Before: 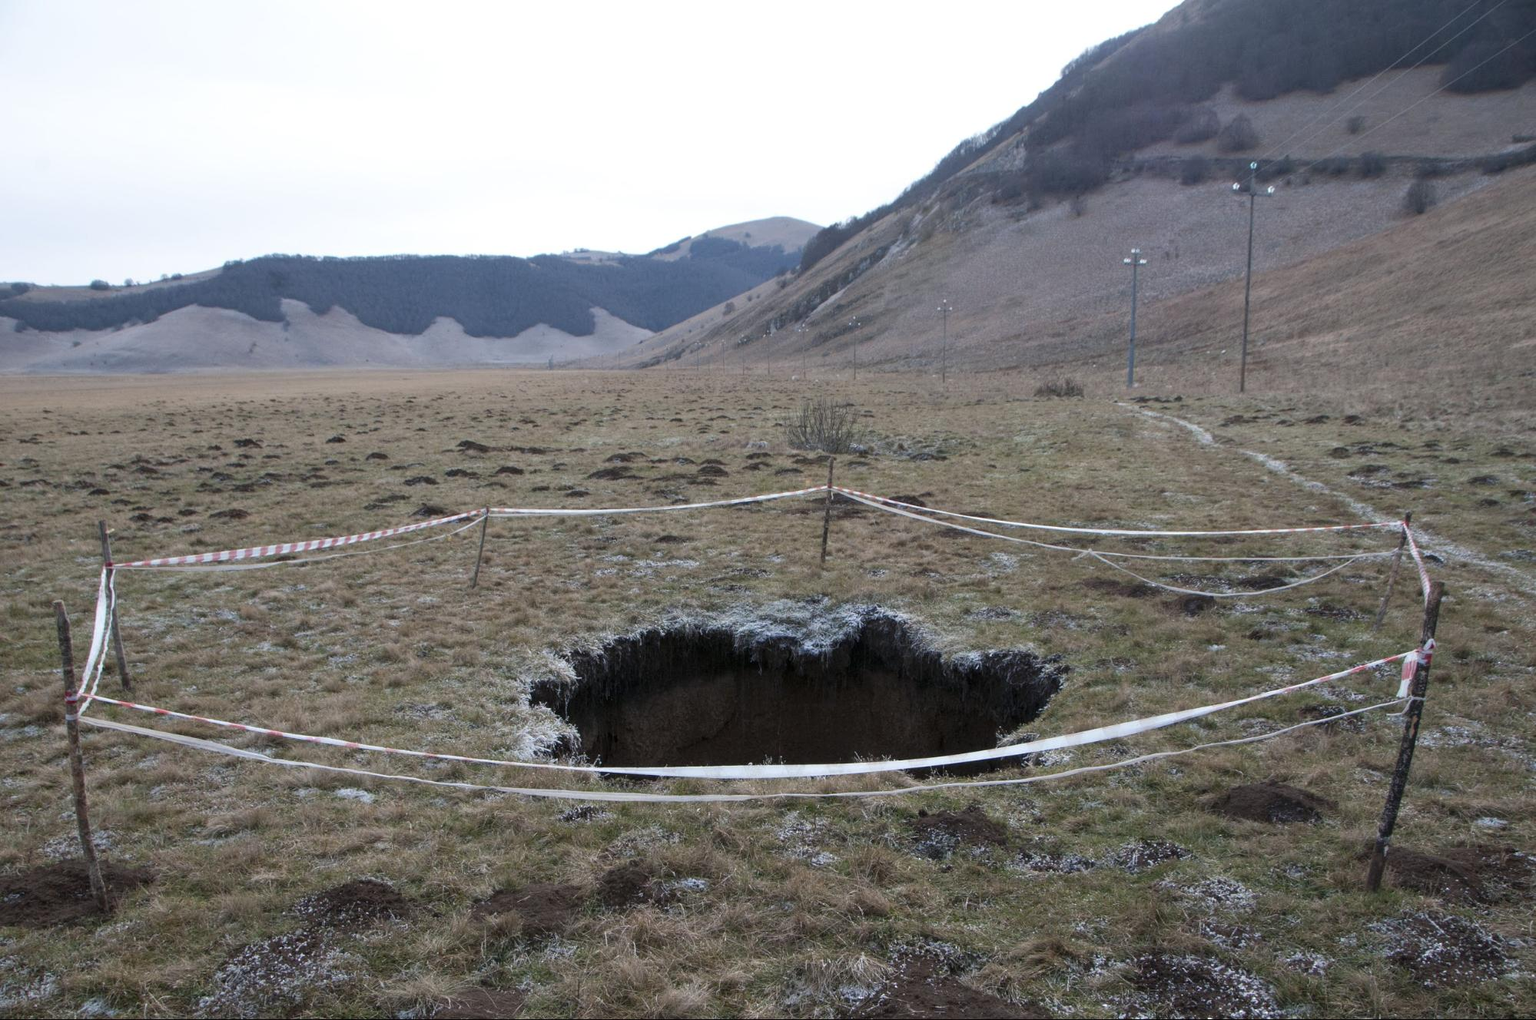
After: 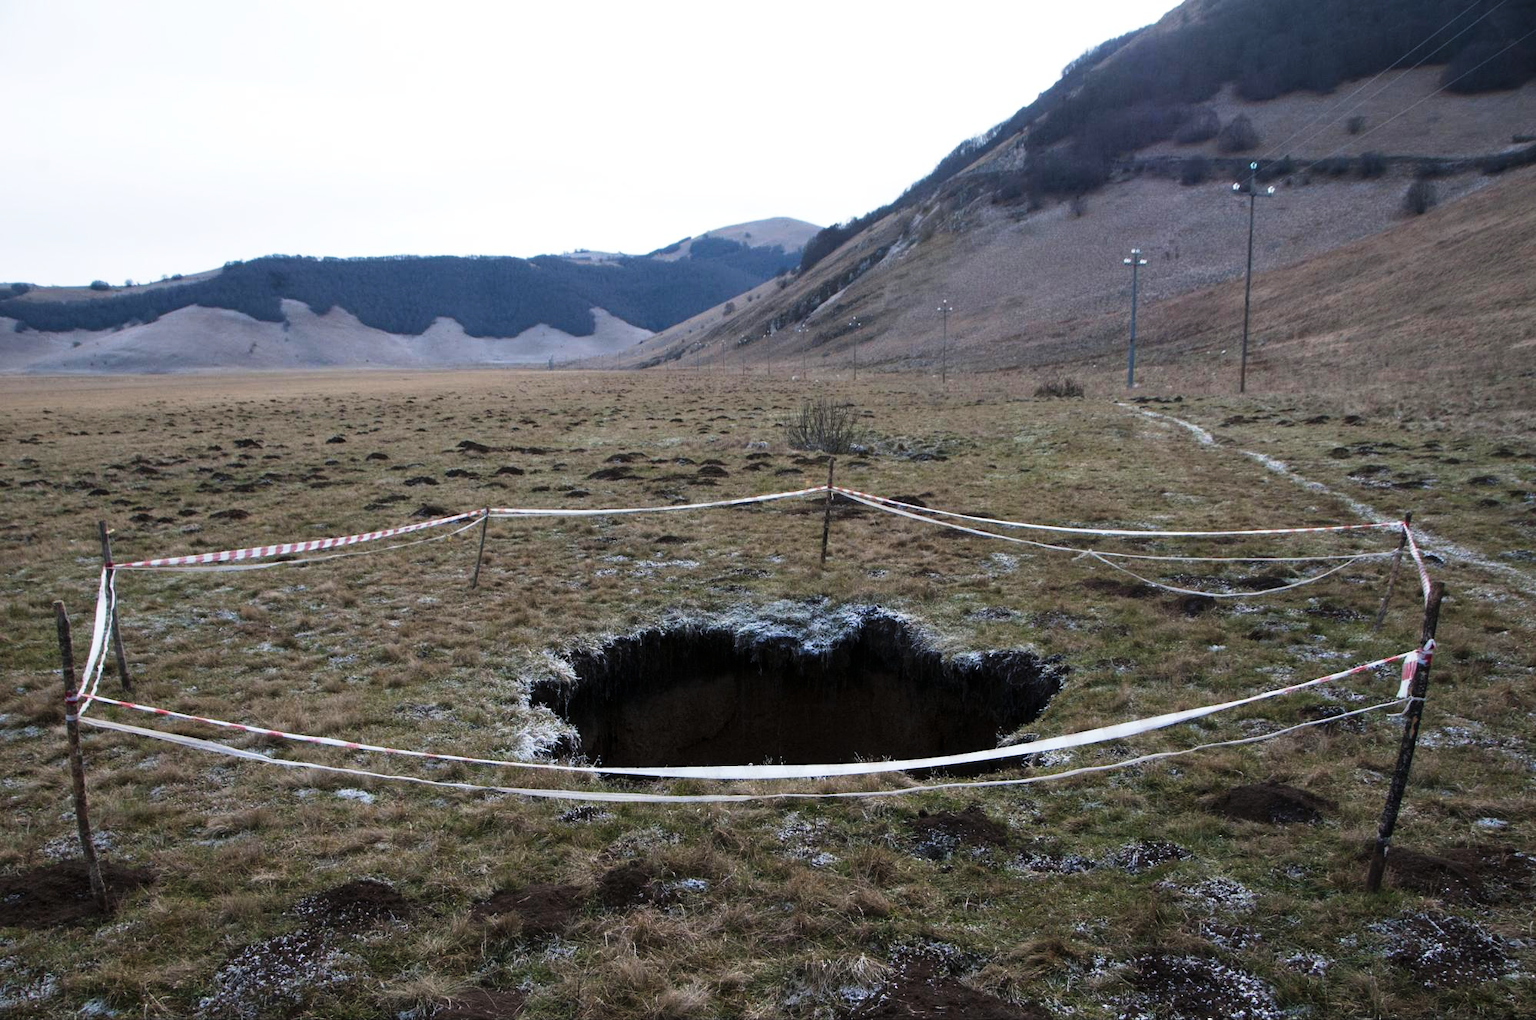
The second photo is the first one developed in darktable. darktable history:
tone curve: curves: ch0 [(0, 0) (0.042, 0.01) (0.223, 0.123) (0.59, 0.574) (0.802, 0.868) (1, 1)], preserve colors none
